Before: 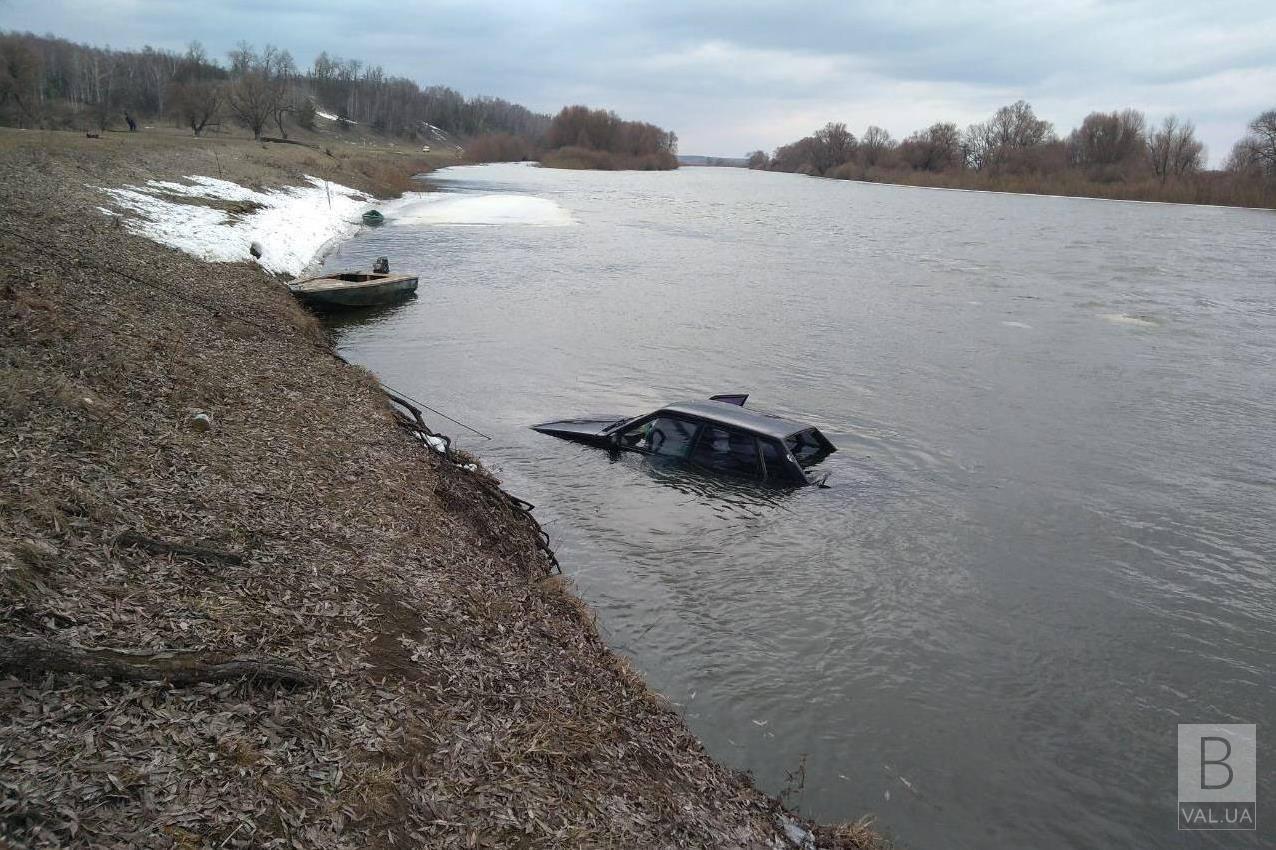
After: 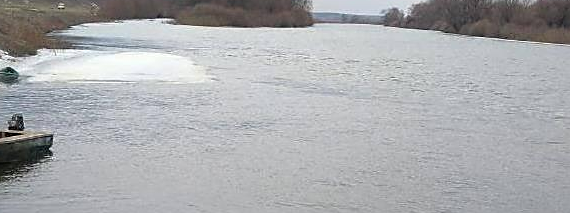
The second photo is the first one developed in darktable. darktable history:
crop: left 28.64%, top 16.832%, right 26.637%, bottom 58.055%
sharpen: on, module defaults
